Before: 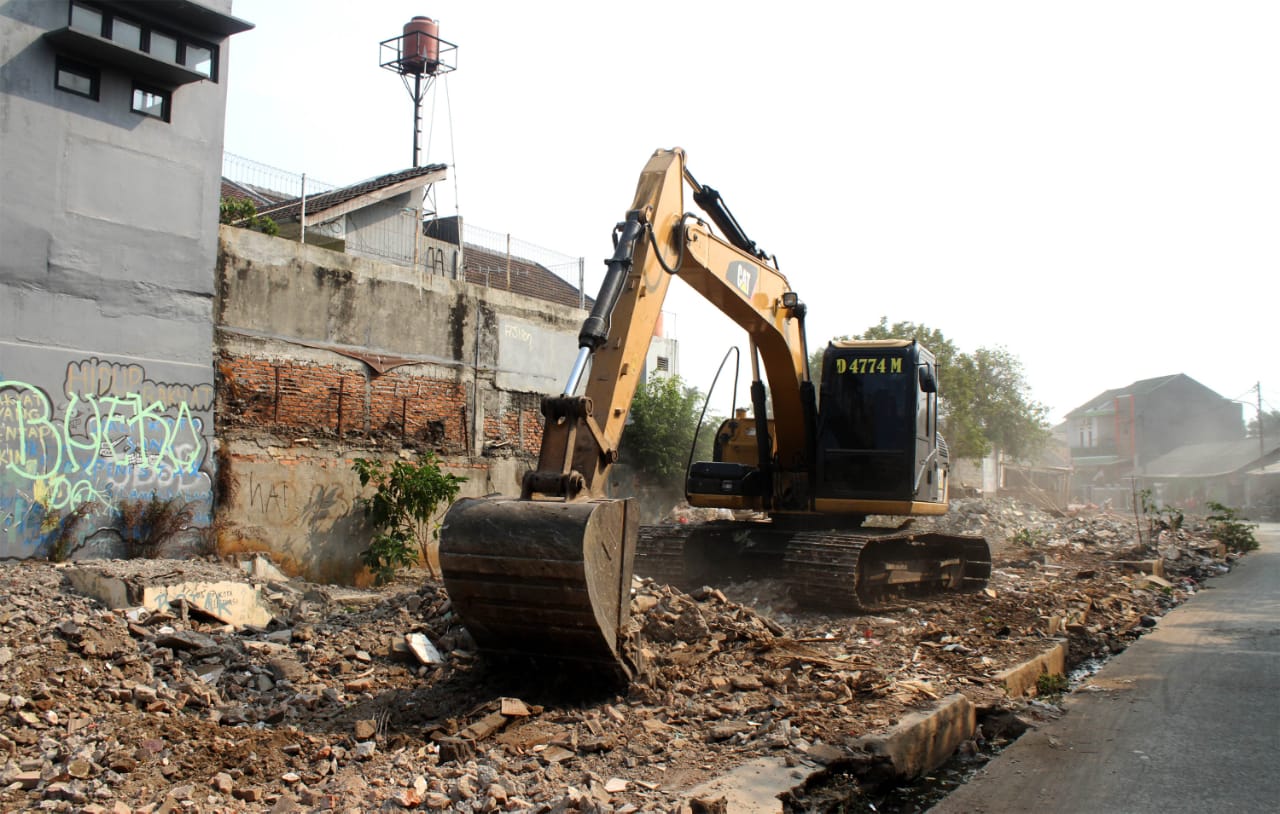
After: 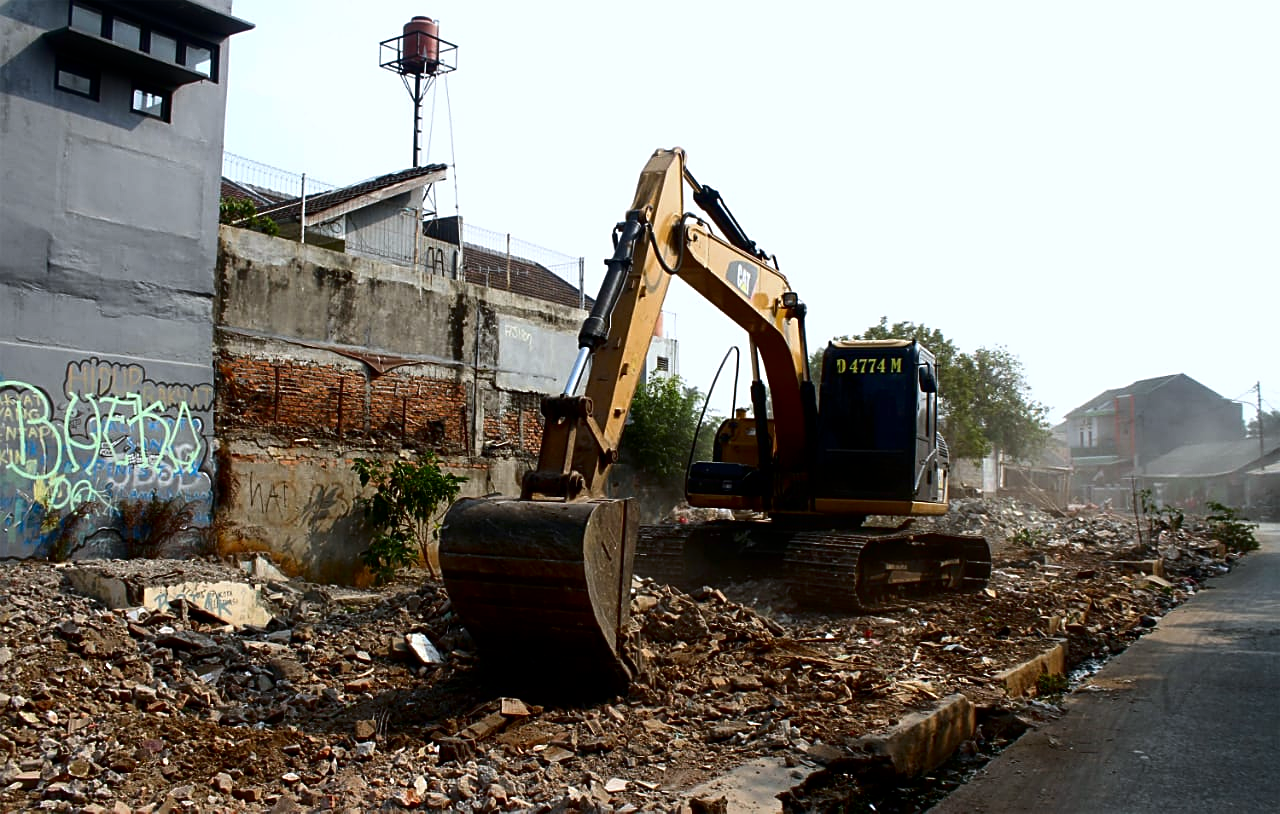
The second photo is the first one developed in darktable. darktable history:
exposure: black level correction 0.001, compensate highlight preservation false
contrast brightness saturation: contrast 0.1, brightness -0.26, saturation 0.14
sharpen: on, module defaults
white balance: red 0.967, blue 1.049
